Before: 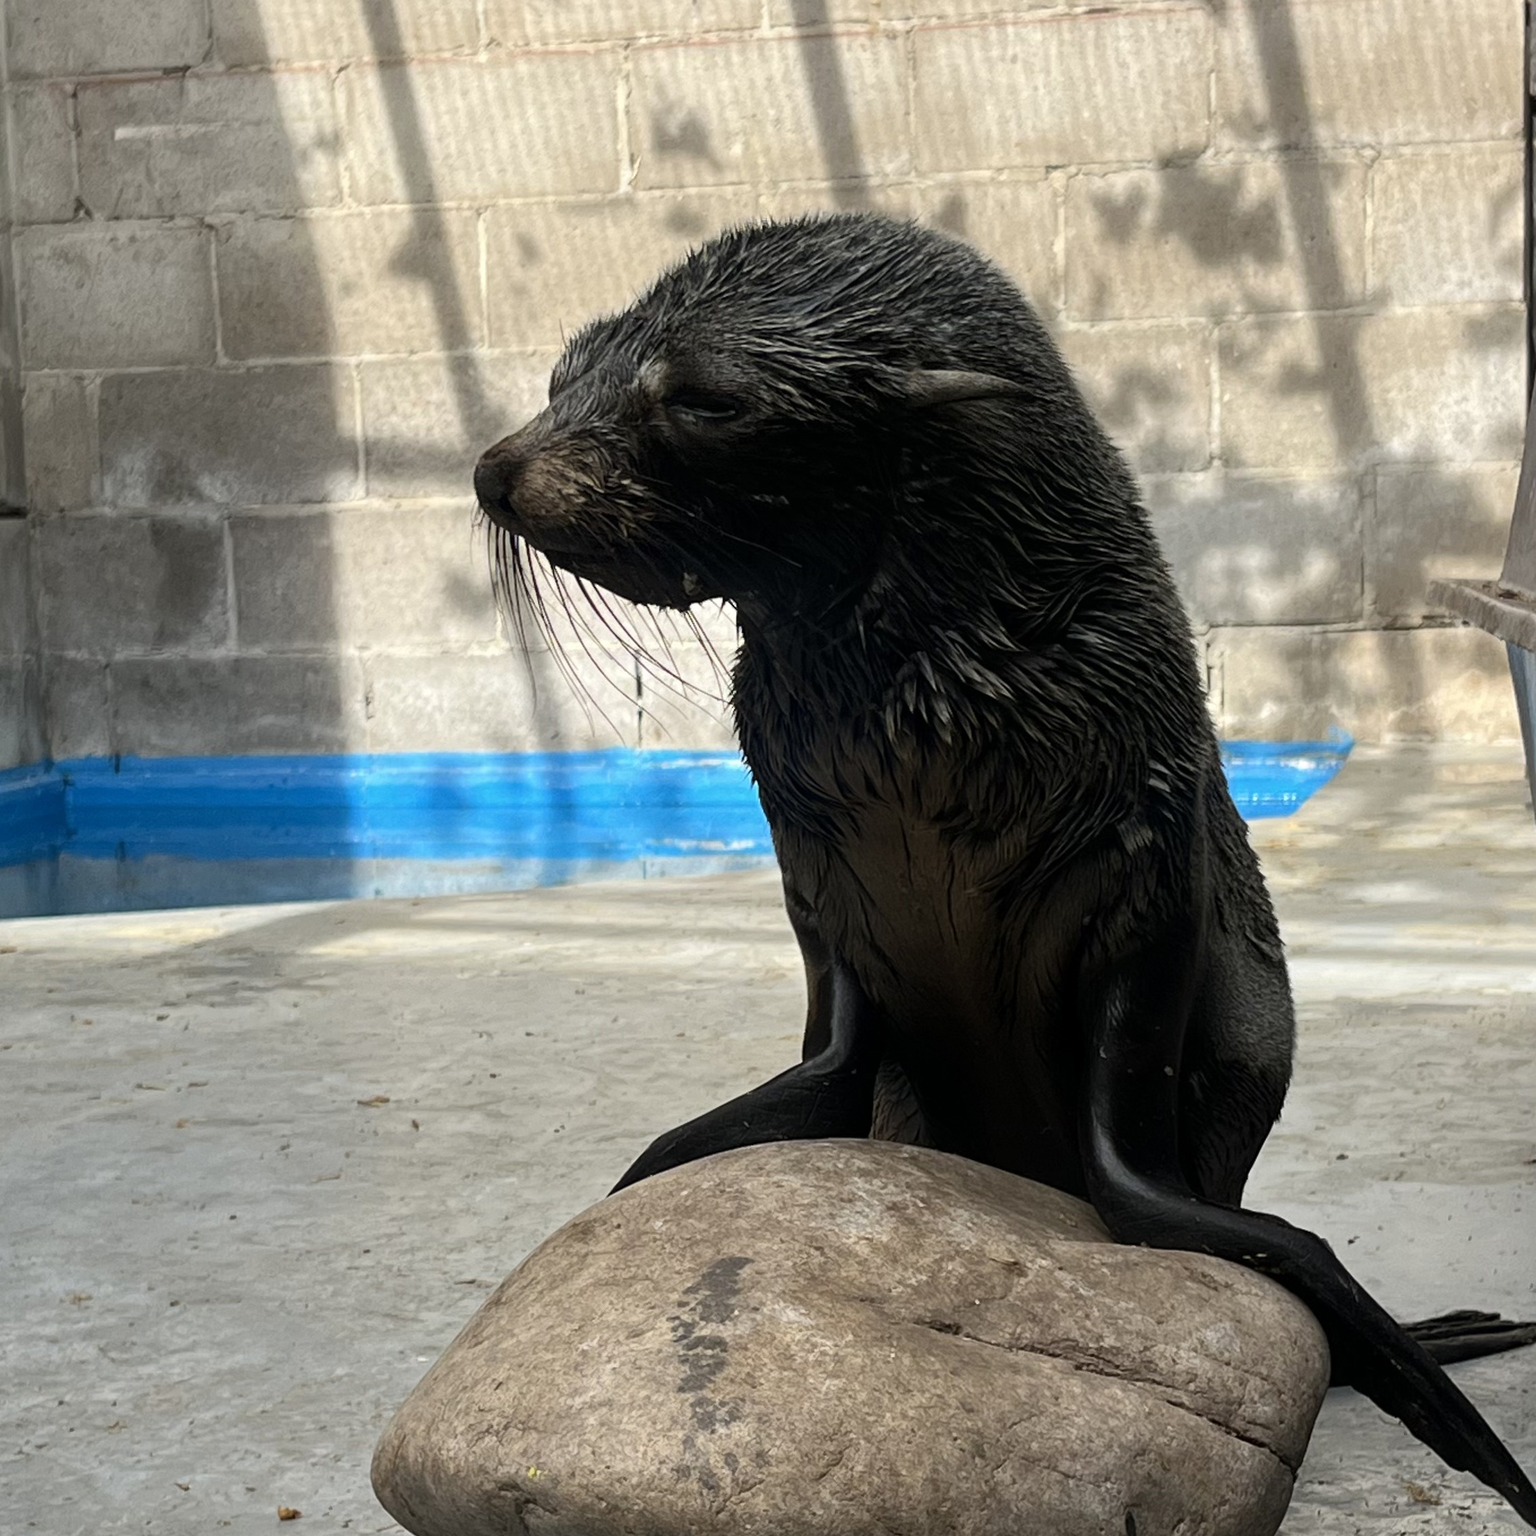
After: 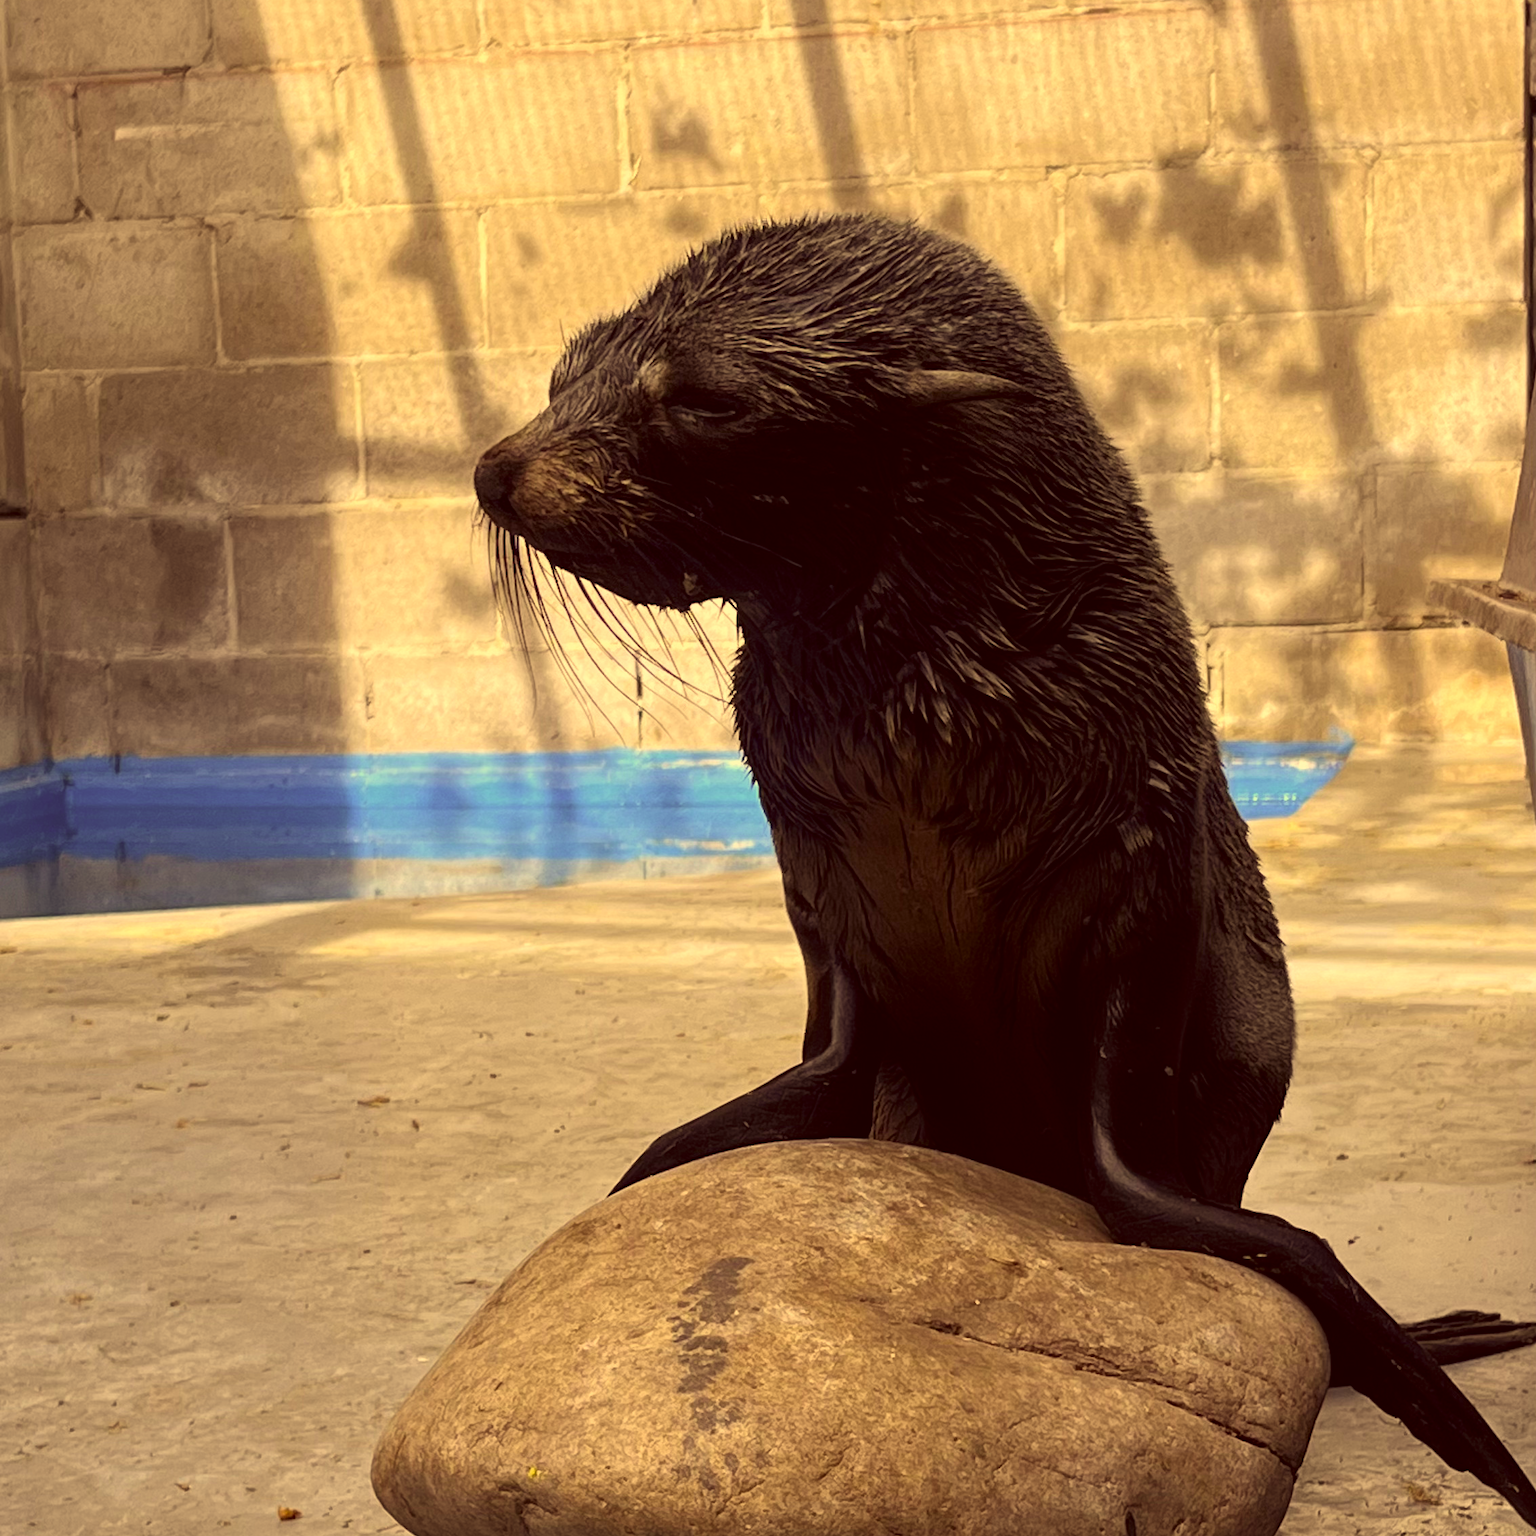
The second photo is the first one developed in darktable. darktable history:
color correction: highlights a* 9.84, highlights b* 39.12, shadows a* 15.05, shadows b* 3.59
